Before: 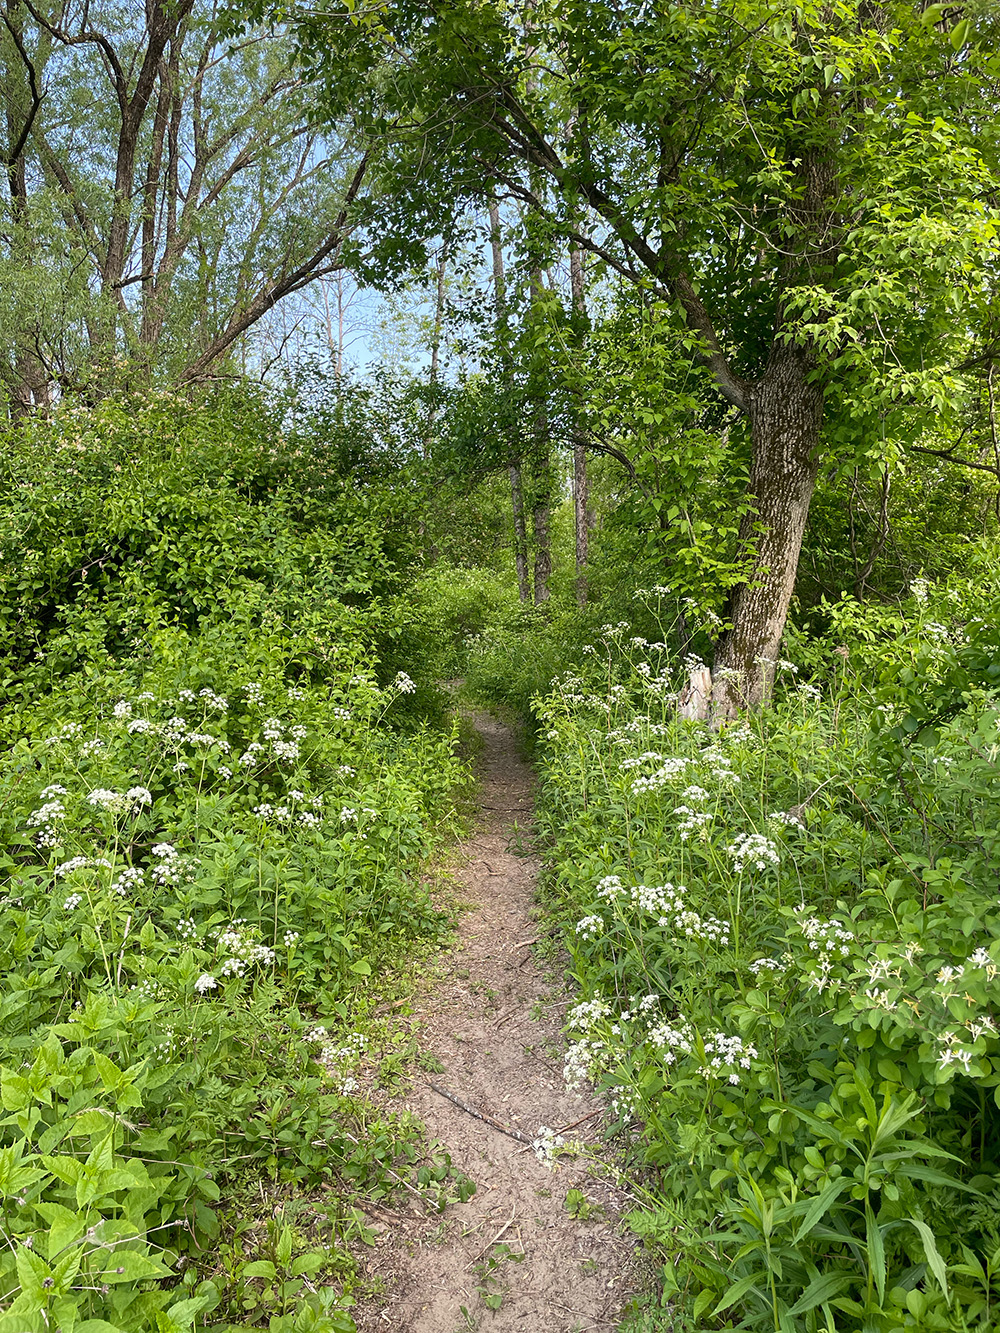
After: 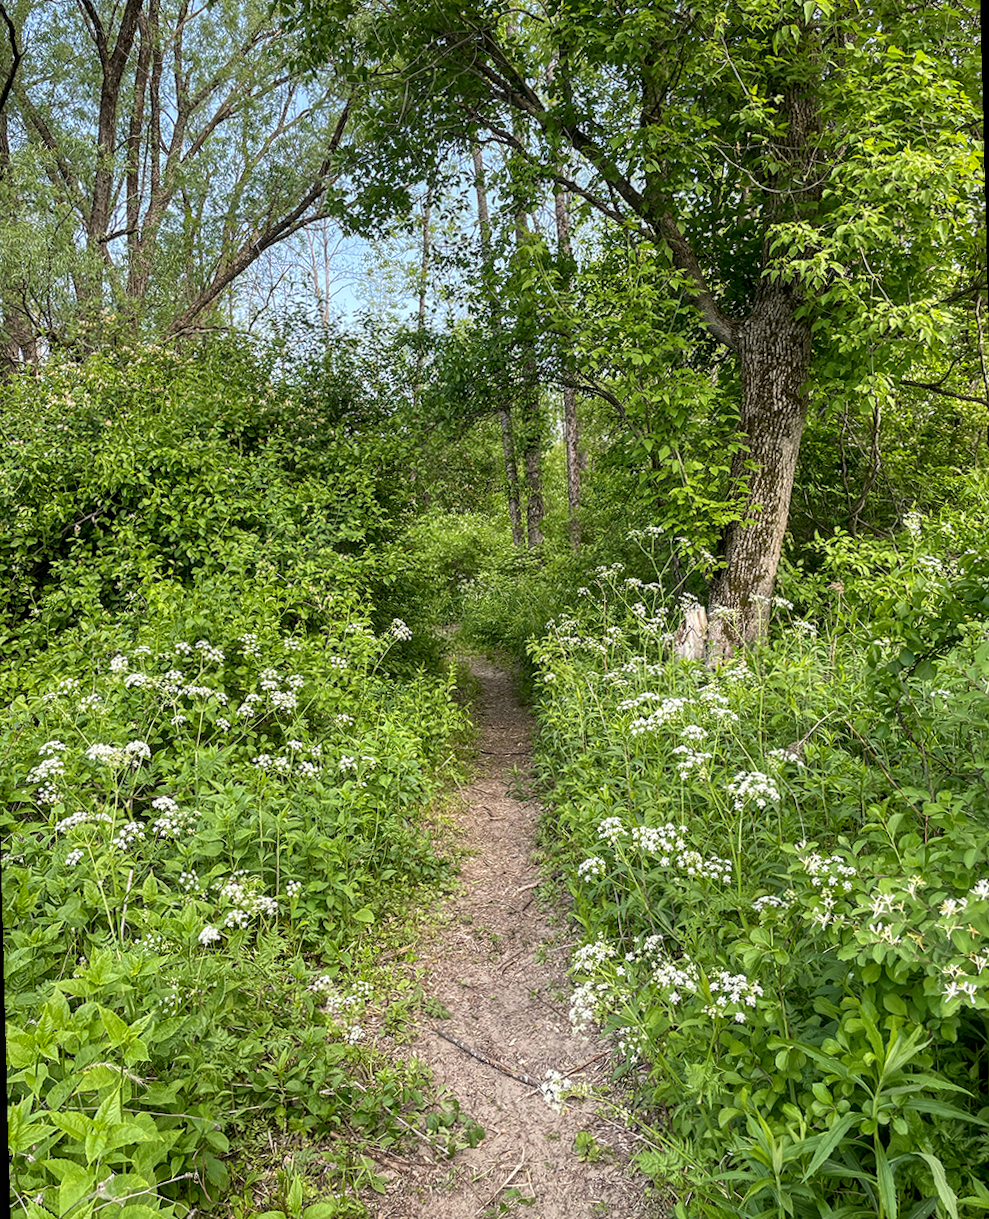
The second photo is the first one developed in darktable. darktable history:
crop and rotate: angle -0.5°
rotate and perspective: rotation -2°, crop left 0.022, crop right 0.978, crop top 0.049, crop bottom 0.951
local contrast: on, module defaults
